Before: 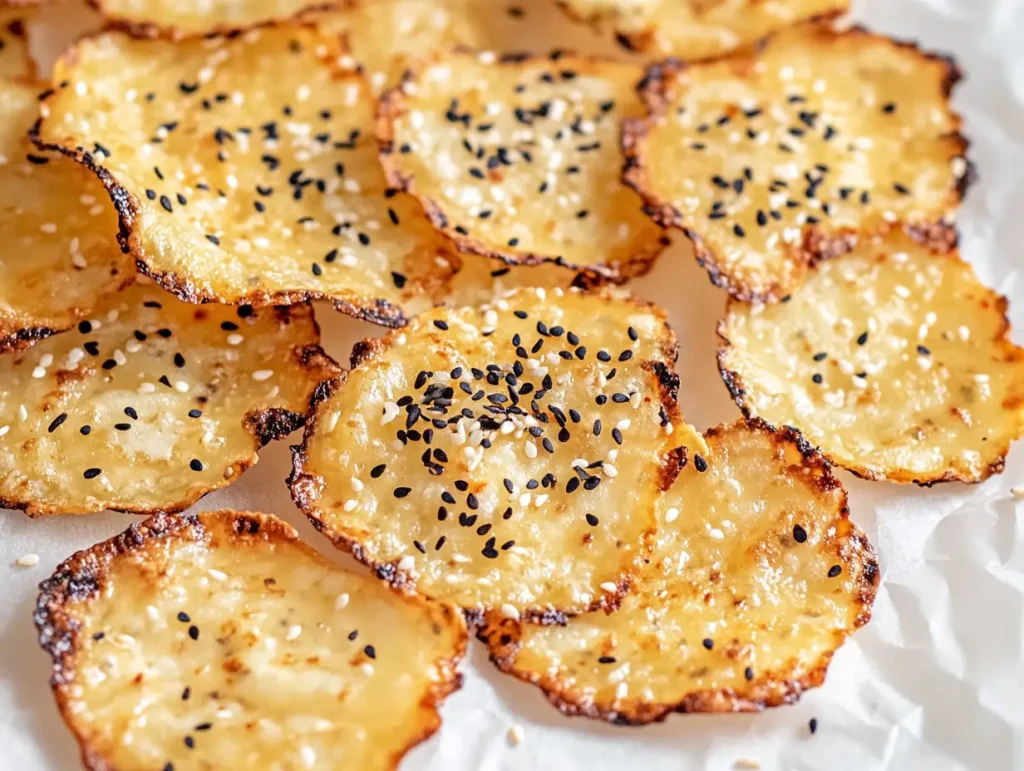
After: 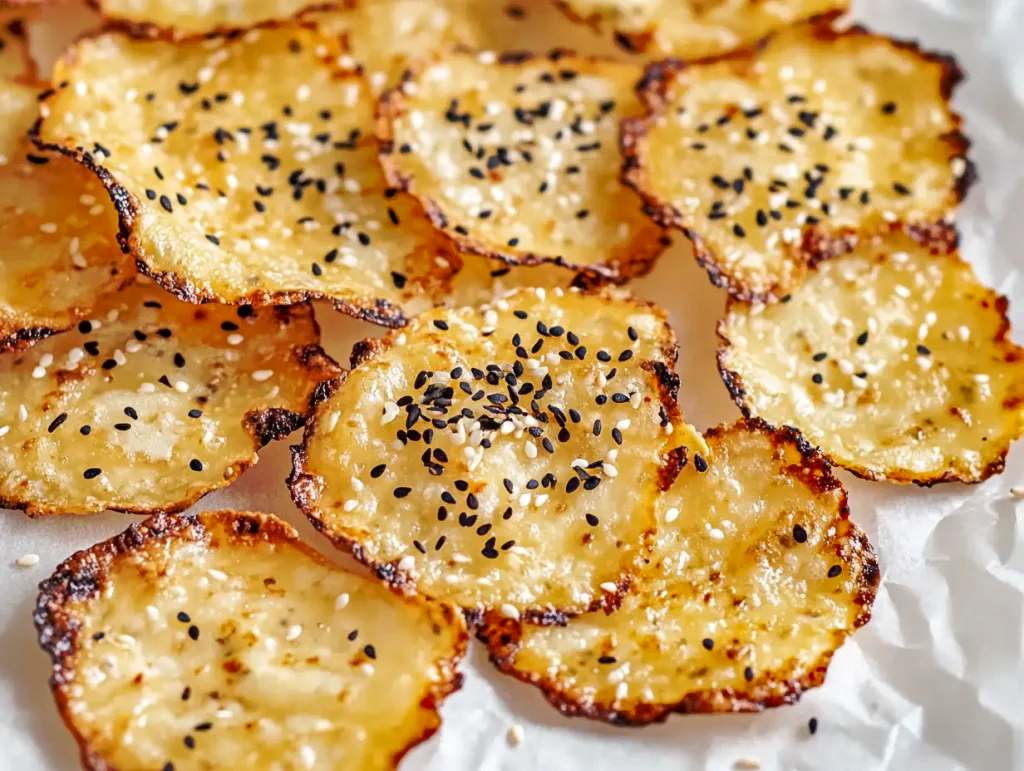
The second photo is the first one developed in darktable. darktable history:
shadows and highlights: shadows 52.42, soften with gaussian
tone curve: curves: ch0 [(0, 0) (0.003, 0.003) (0.011, 0.011) (0.025, 0.024) (0.044, 0.042) (0.069, 0.066) (0.1, 0.095) (0.136, 0.129) (0.177, 0.169) (0.224, 0.214) (0.277, 0.264) (0.335, 0.319) (0.399, 0.38) (0.468, 0.446) (0.543, 0.558) (0.623, 0.636) (0.709, 0.719) (0.801, 0.807) (0.898, 0.901) (1, 1)], preserve colors none
